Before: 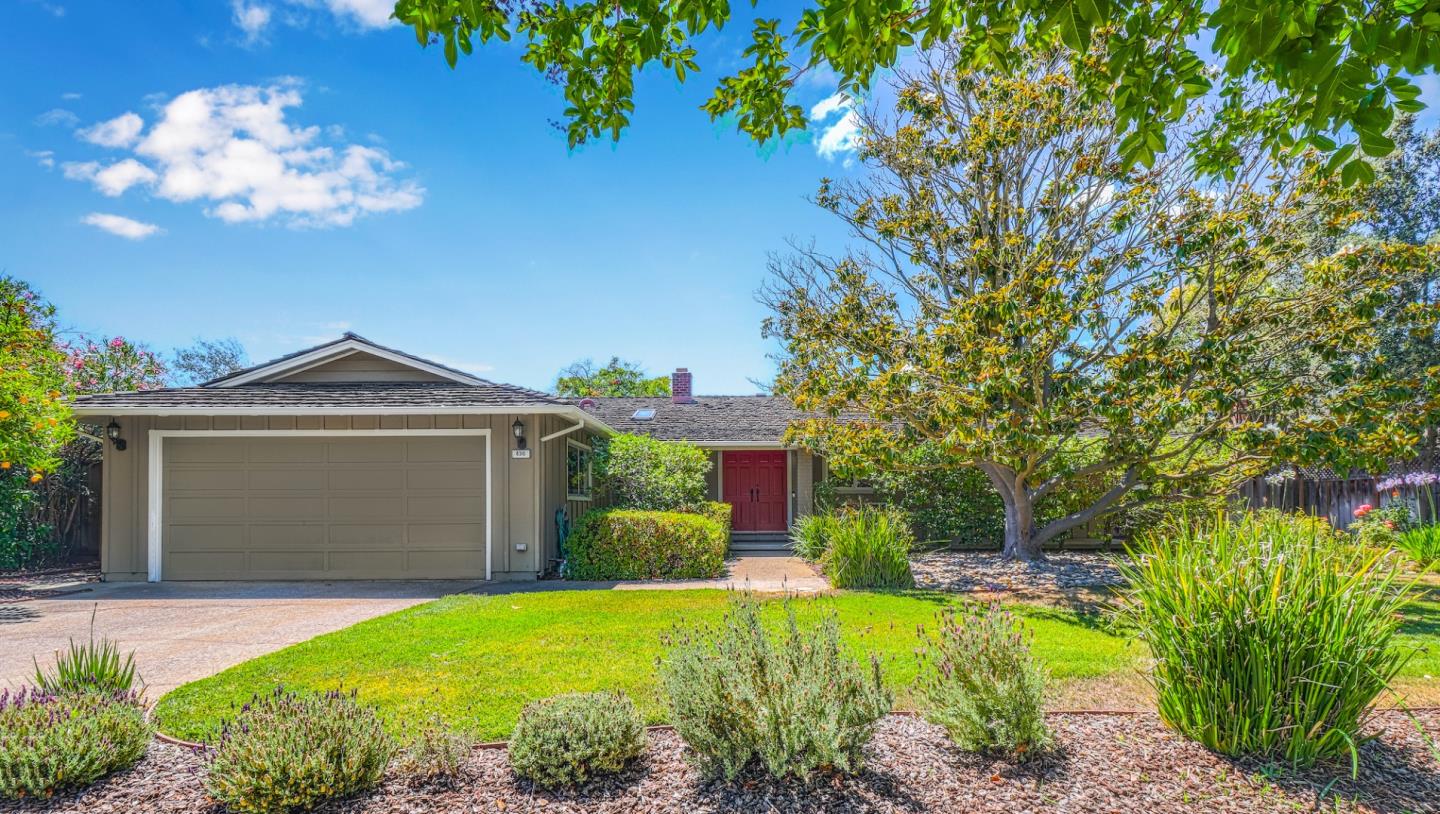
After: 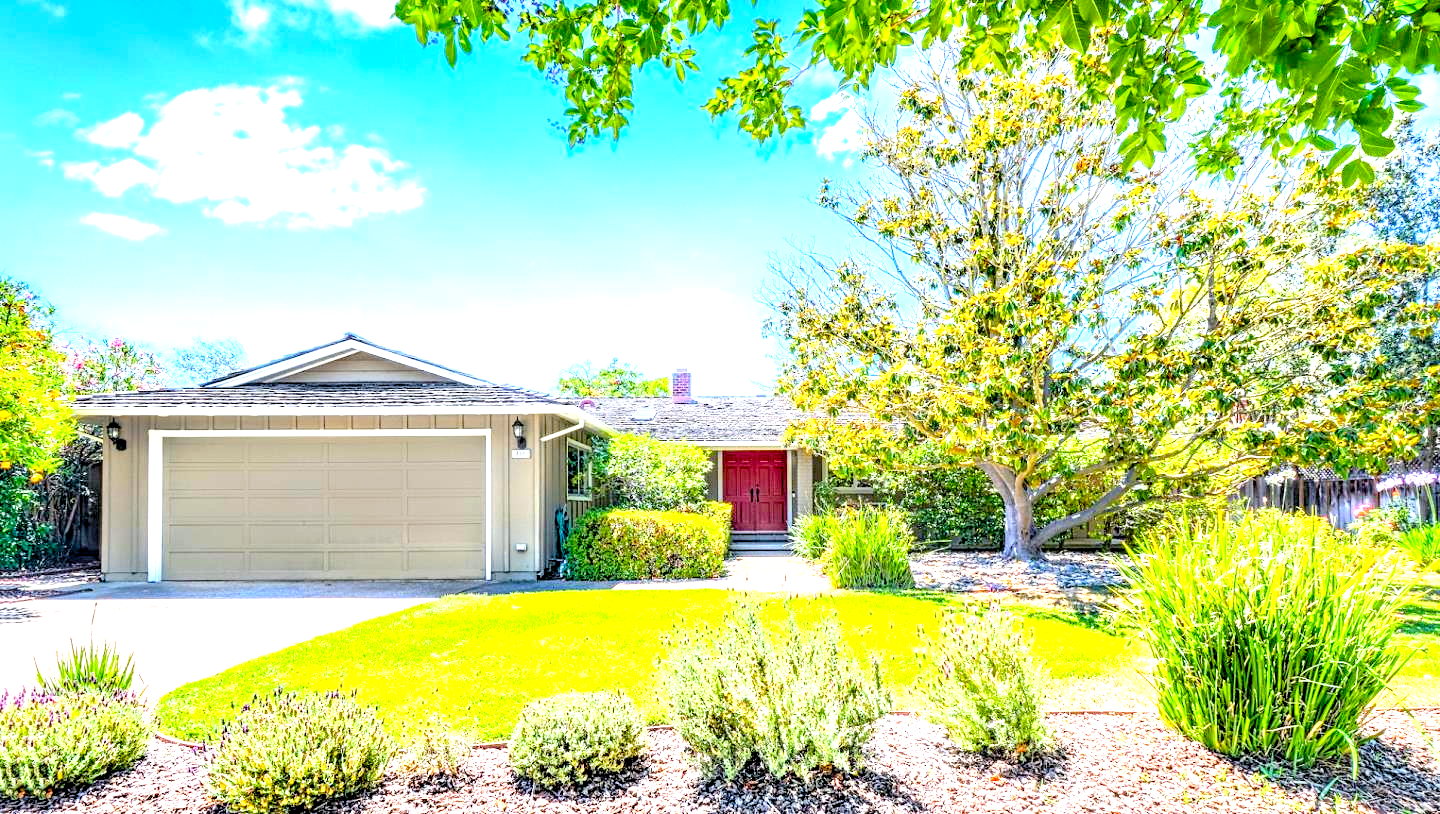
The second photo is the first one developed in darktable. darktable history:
tone curve: curves: ch0 [(0.021, 0) (0.104, 0.052) (0.496, 0.526) (0.737, 0.783) (1, 1)], color space Lab, linked channels, preserve colors none
exposure: black level correction 0.016, exposure 1.774 EV, compensate highlight preservation false
white balance: red 0.98, blue 1.034
